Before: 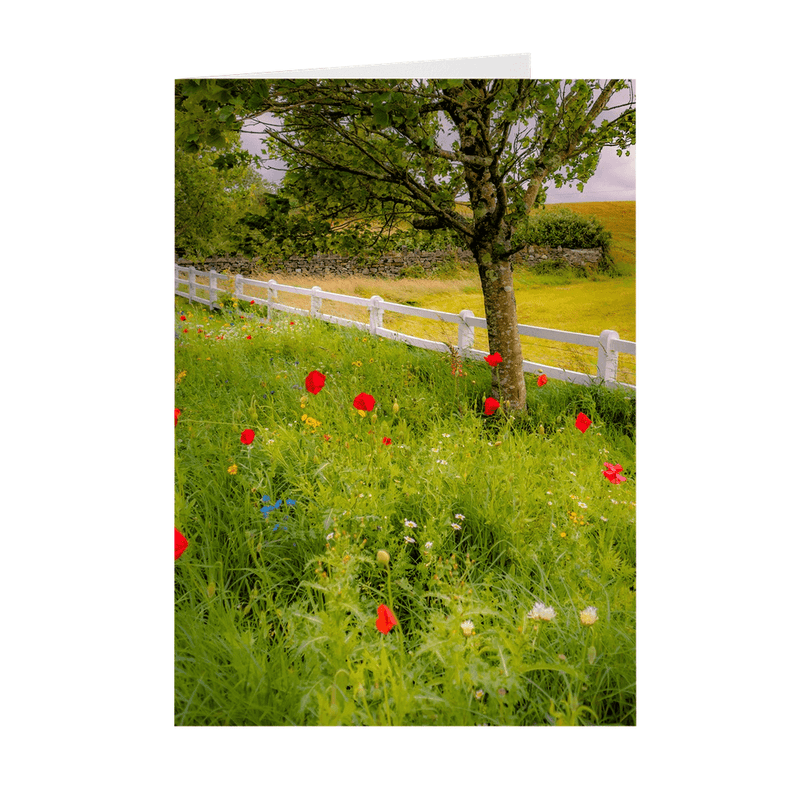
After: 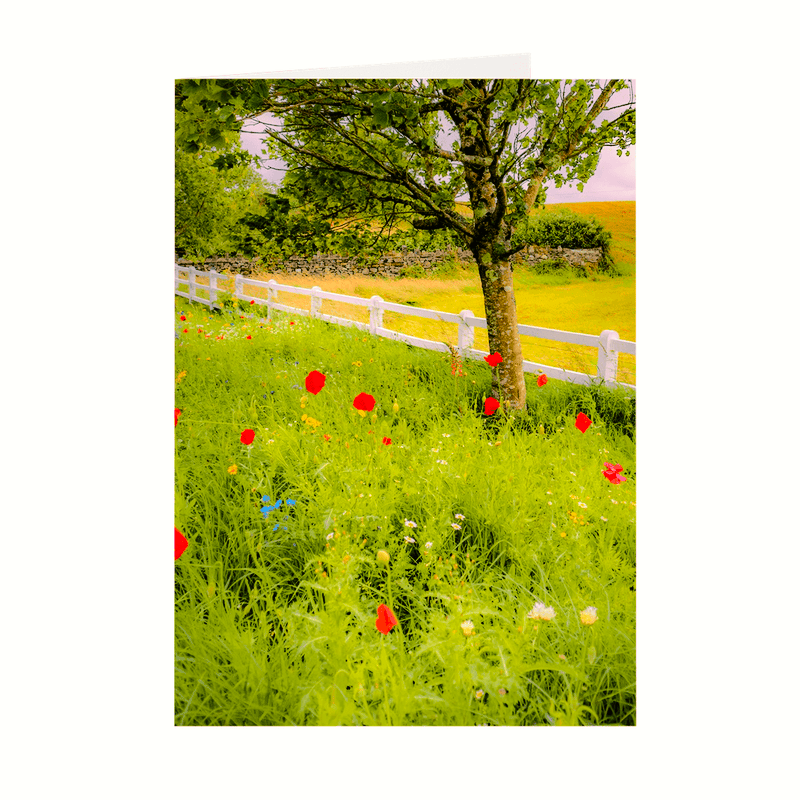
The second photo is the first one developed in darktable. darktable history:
tone curve: curves: ch0 [(0, 0) (0.131, 0.135) (0.288, 0.372) (0.451, 0.608) (0.612, 0.739) (0.736, 0.832) (1, 1)]; ch1 [(0, 0) (0.392, 0.398) (0.487, 0.471) (0.496, 0.493) (0.519, 0.531) (0.557, 0.591) (0.581, 0.639) (0.622, 0.711) (1, 1)]; ch2 [(0, 0) (0.388, 0.344) (0.438, 0.425) (0.476, 0.482) (0.502, 0.508) (0.524, 0.531) (0.538, 0.58) (0.58, 0.621) (0.613, 0.679) (0.655, 0.738) (1, 1)], color space Lab, independent channels, preserve colors none
